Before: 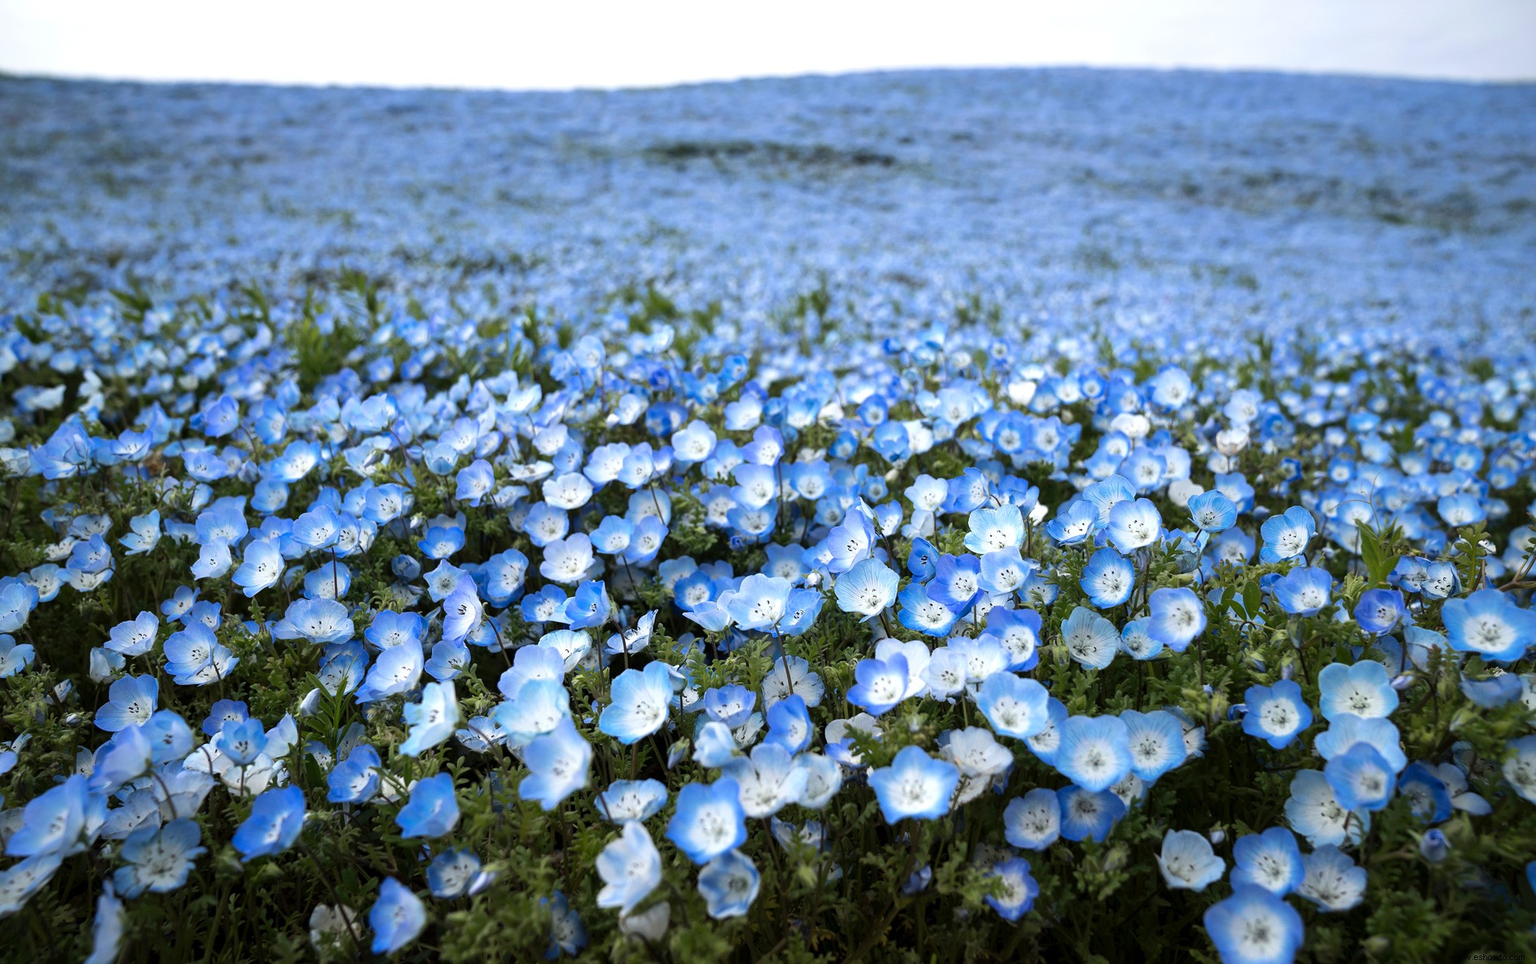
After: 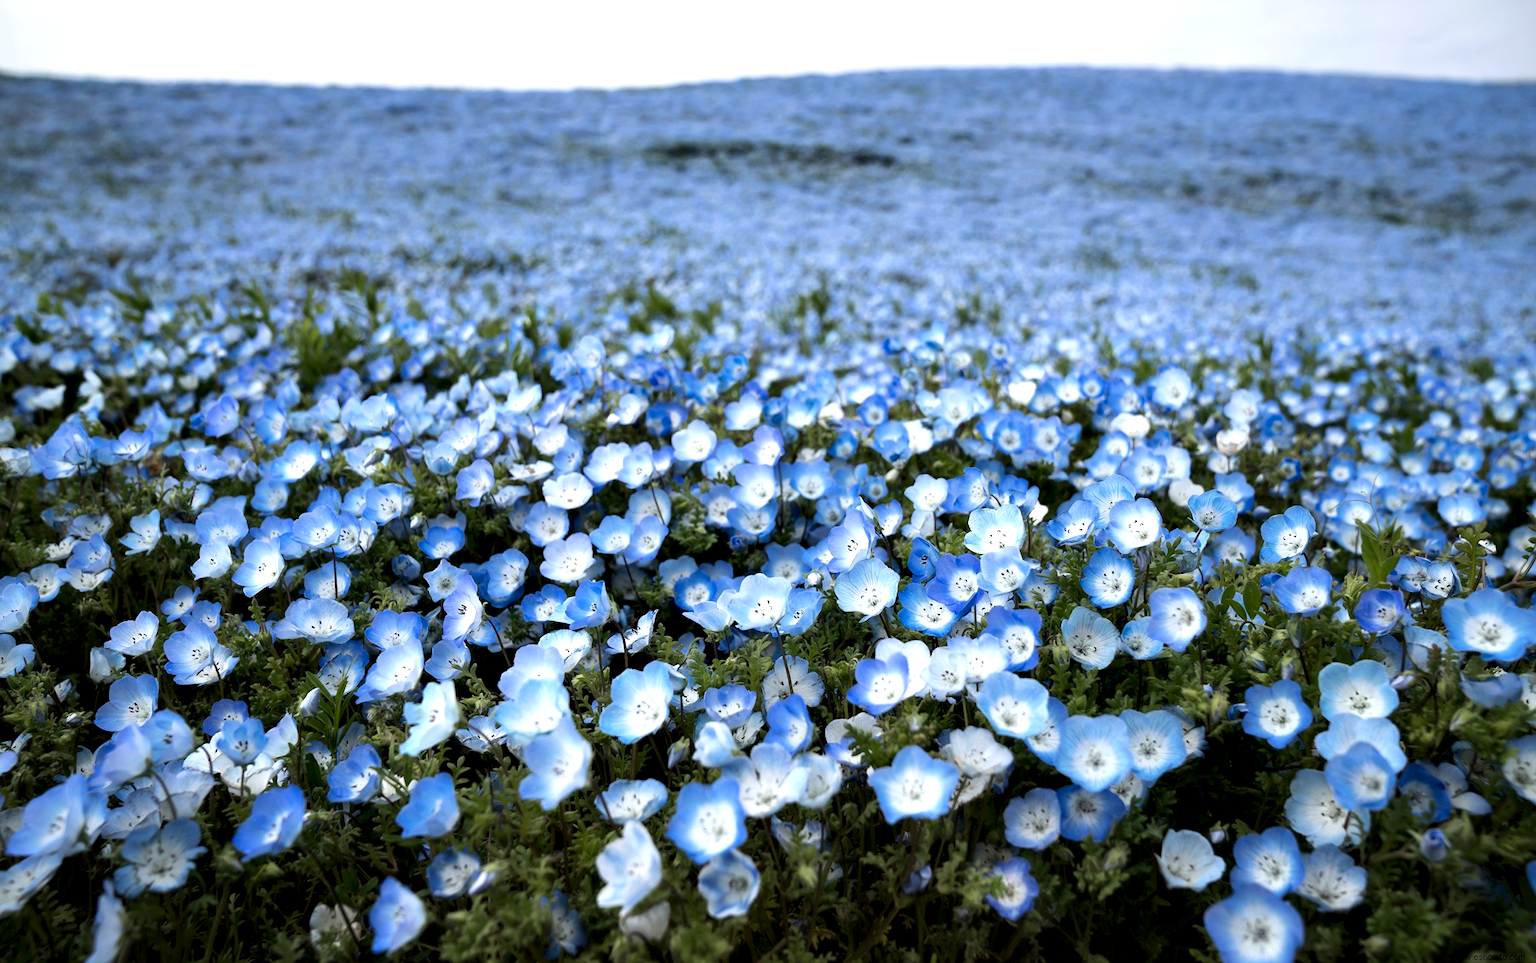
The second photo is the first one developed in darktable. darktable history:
contrast equalizer: y [[0.439, 0.44, 0.442, 0.457, 0.493, 0.498], [0.5 ×6], [0.5 ×6], [0 ×6], [0 ×6]], mix -0.993
